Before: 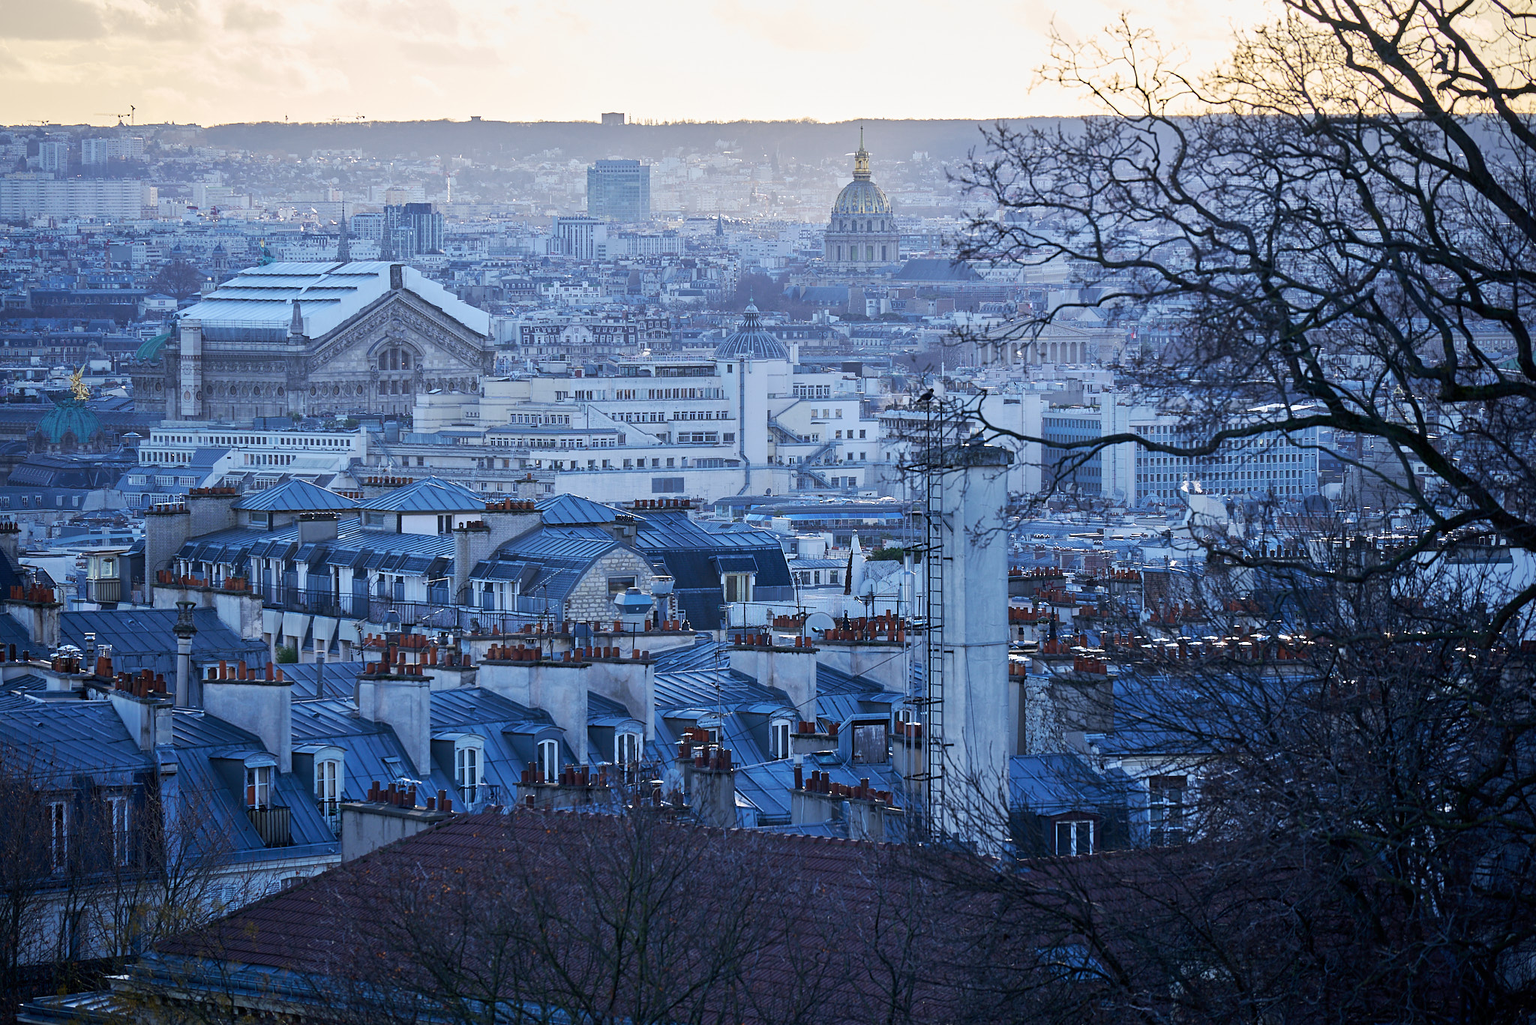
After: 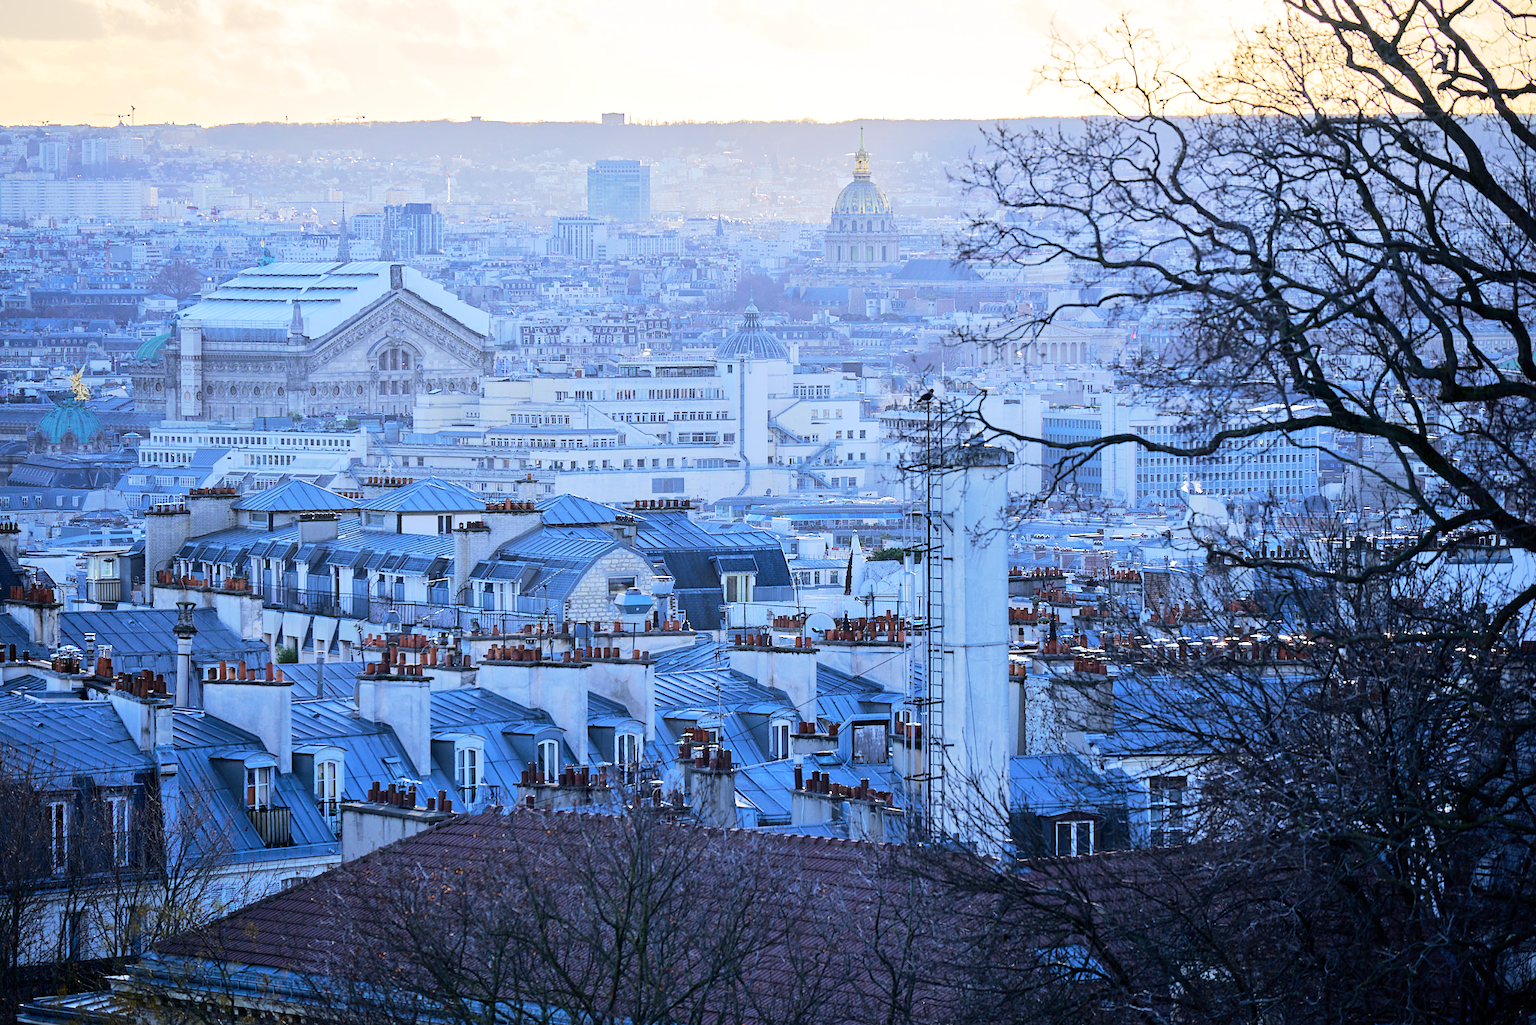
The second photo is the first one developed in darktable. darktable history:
tone equalizer: -7 EV 0.148 EV, -6 EV 0.623 EV, -5 EV 1.16 EV, -4 EV 1.34 EV, -3 EV 1.16 EV, -2 EV 0.6 EV, -1 EV 0.153 EV, edges refinement/feathering 500, mask exposure compensation -1.57 EV, preserve details no
